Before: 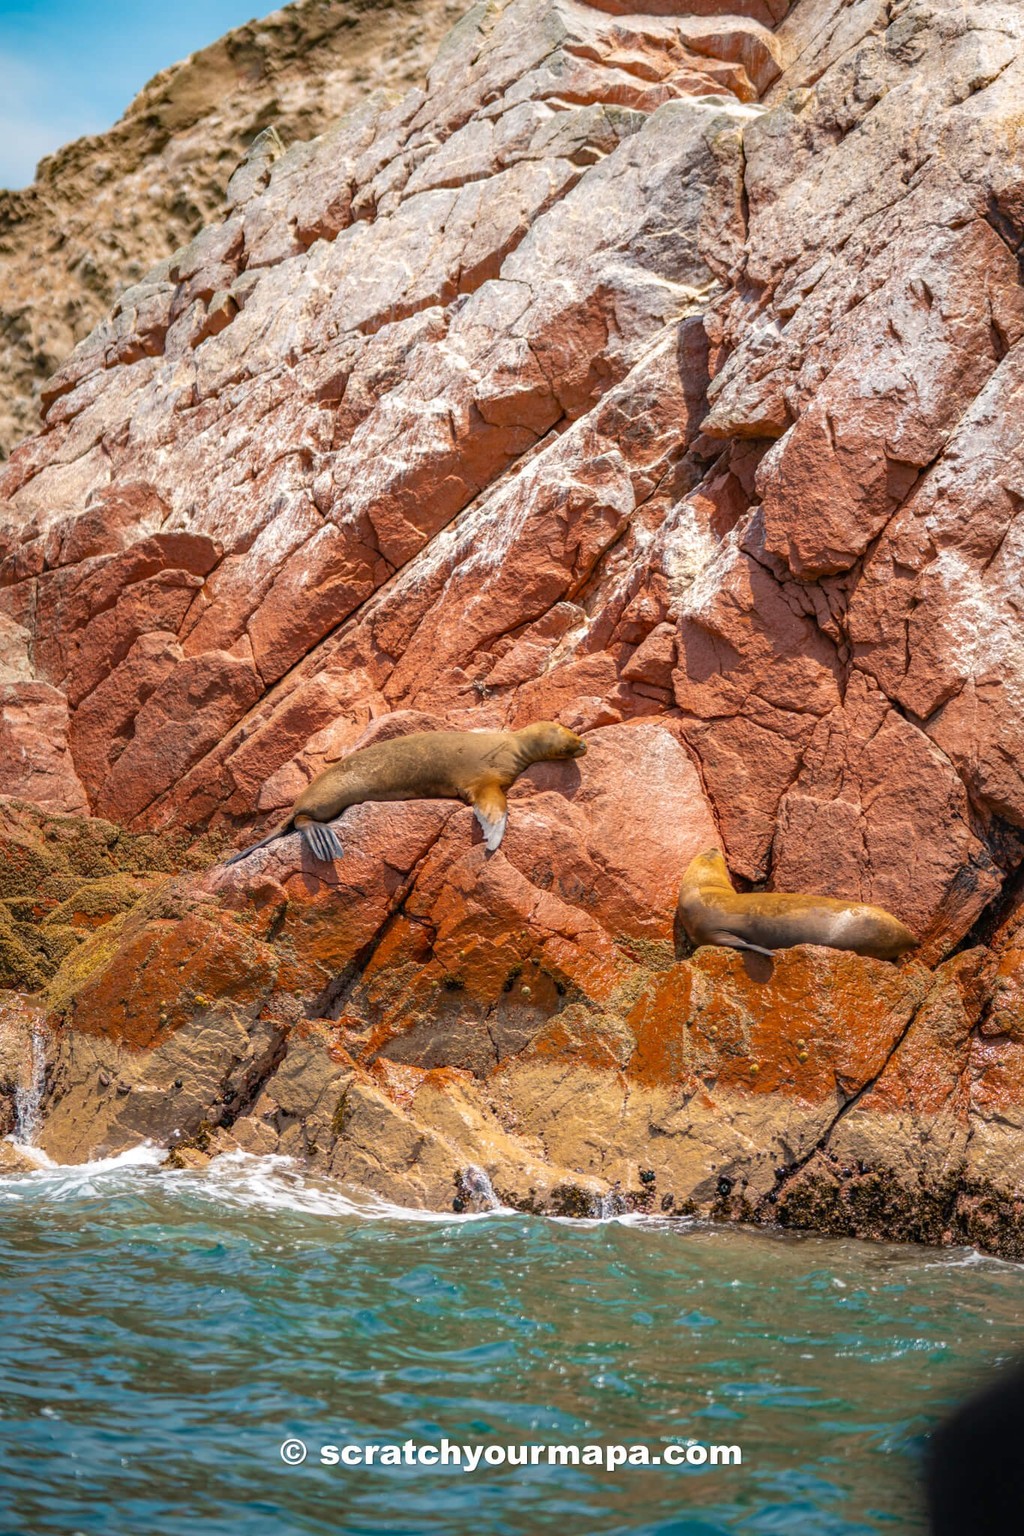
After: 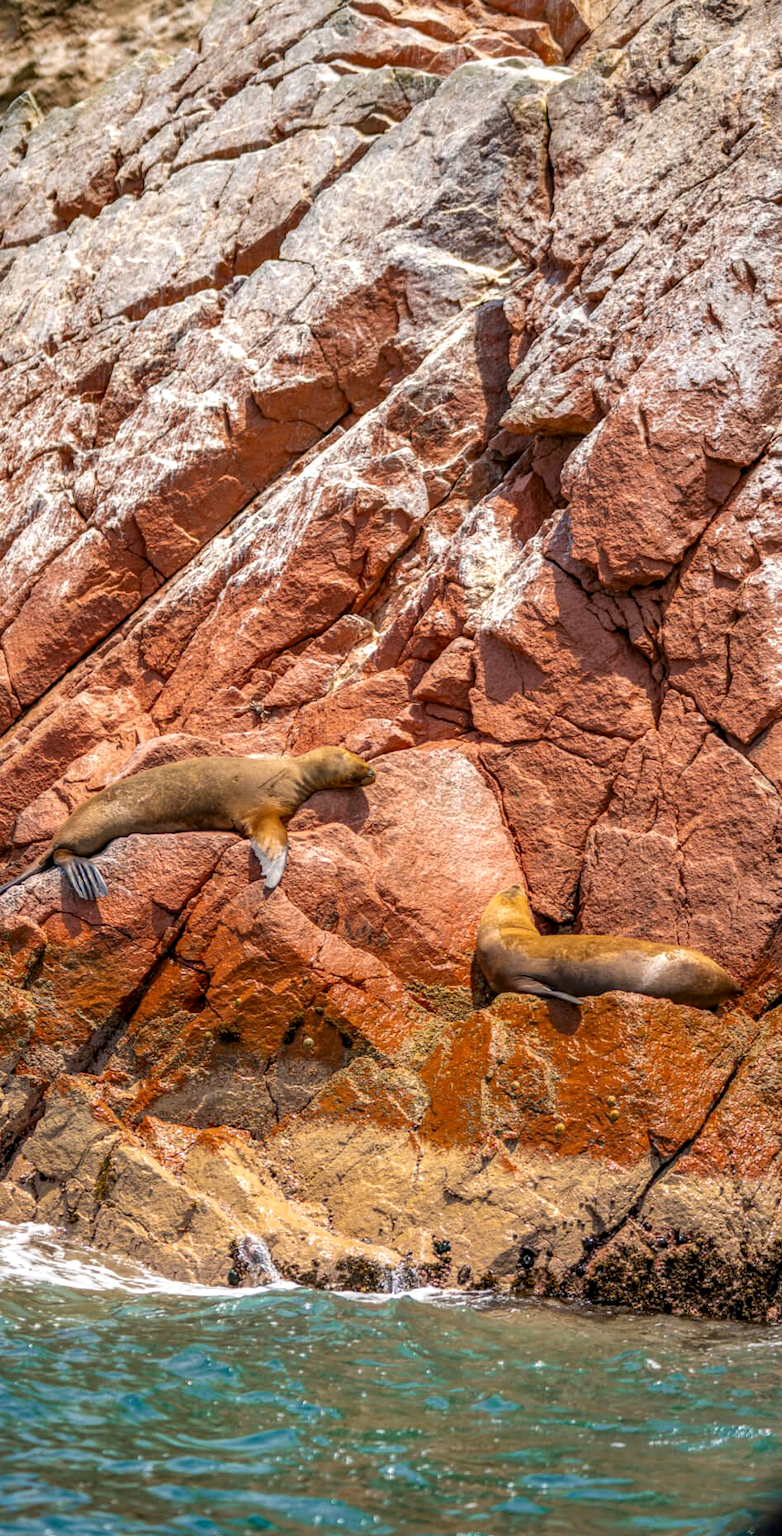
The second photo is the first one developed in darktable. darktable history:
local contrast: detail 130%
crop and rotate: left 24.071%, top 2.844%, right 6.519%, bottom 6.249%
shadows and highlights: radius 134.15, soften with gaussian
